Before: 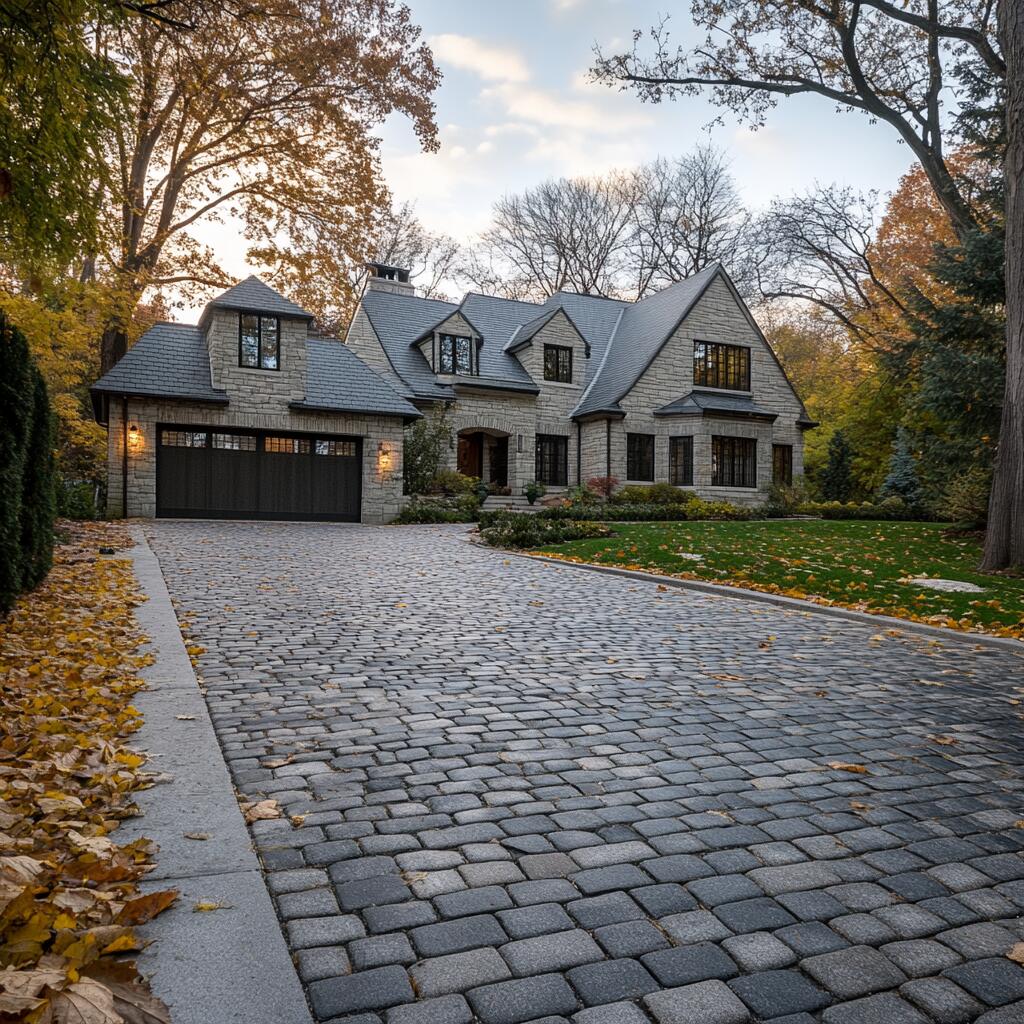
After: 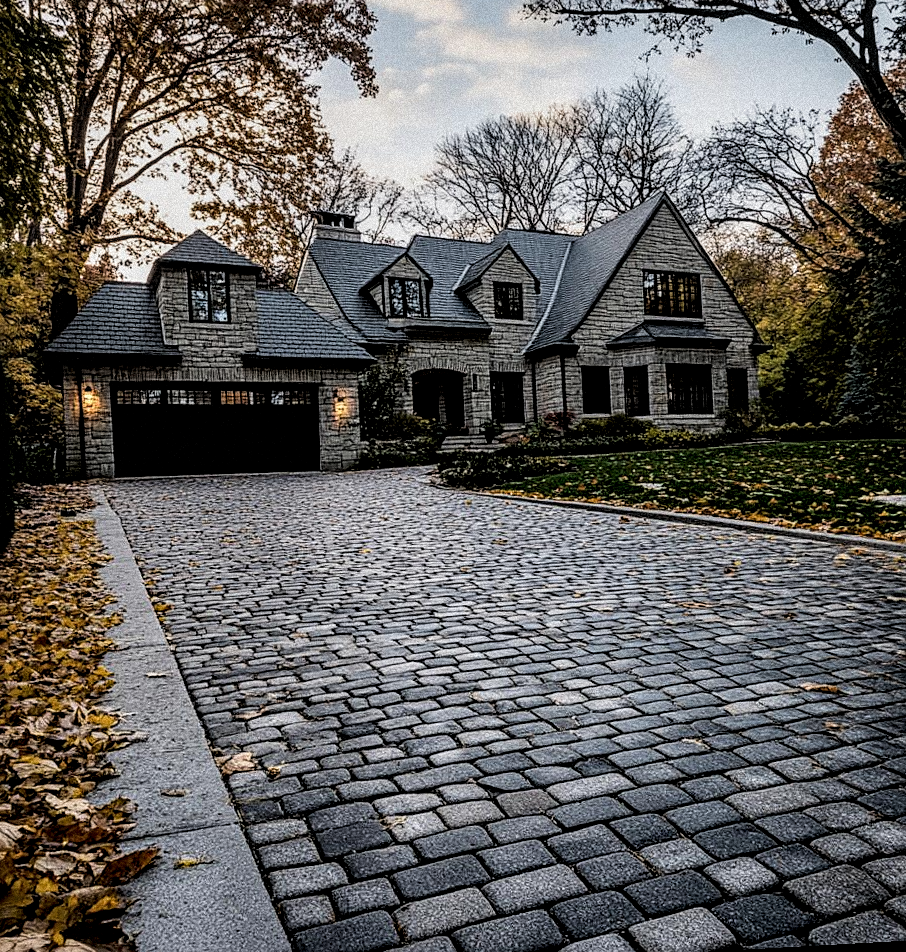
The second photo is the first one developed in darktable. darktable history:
sharpen: on, module defaults
crop: left 6.446%, top 8.188%, right 9.538%, bottom 3.548%
rotate and perspective: rotation -3.18°, automatic cropping off
filmic rgb: black relative exposure -5 EV, white relative exposure 3.5 EV, hardness 3.19, contrast 1.4, highlights saturation mix -30%
graduated density: rotation -0.352°, offset 57.64
haze removal: compatibility mode true, adaptive false
grain: coarseness 9.38 ISO, strength 34.99%, mid-tones bias 0%
local contrast: detail 160%
